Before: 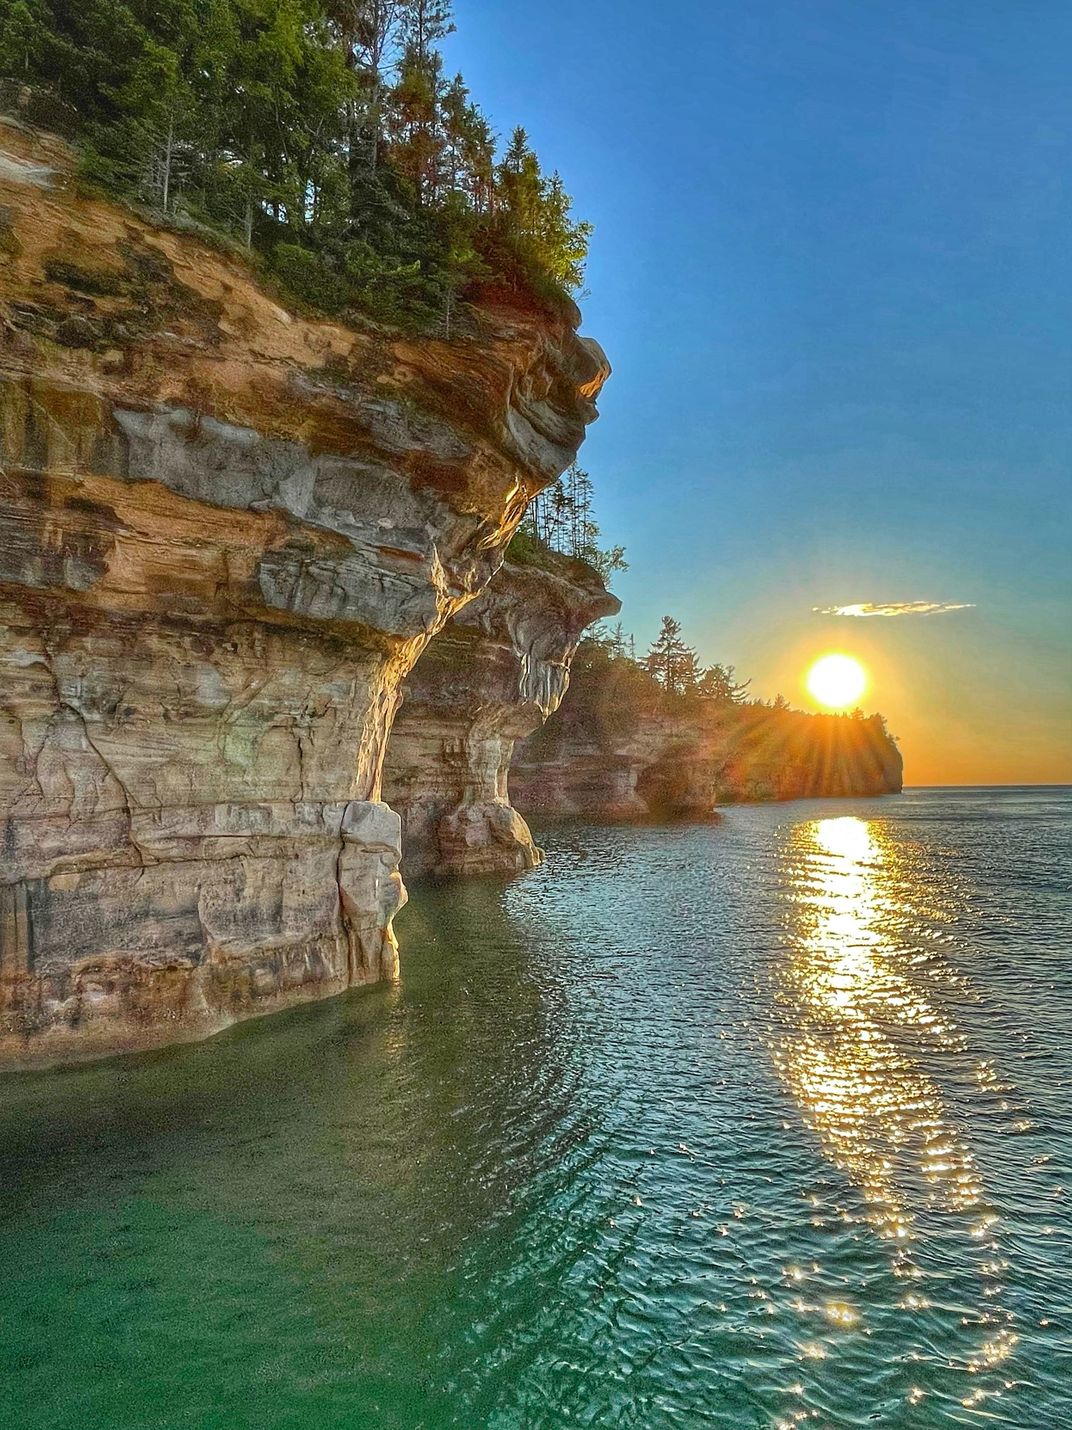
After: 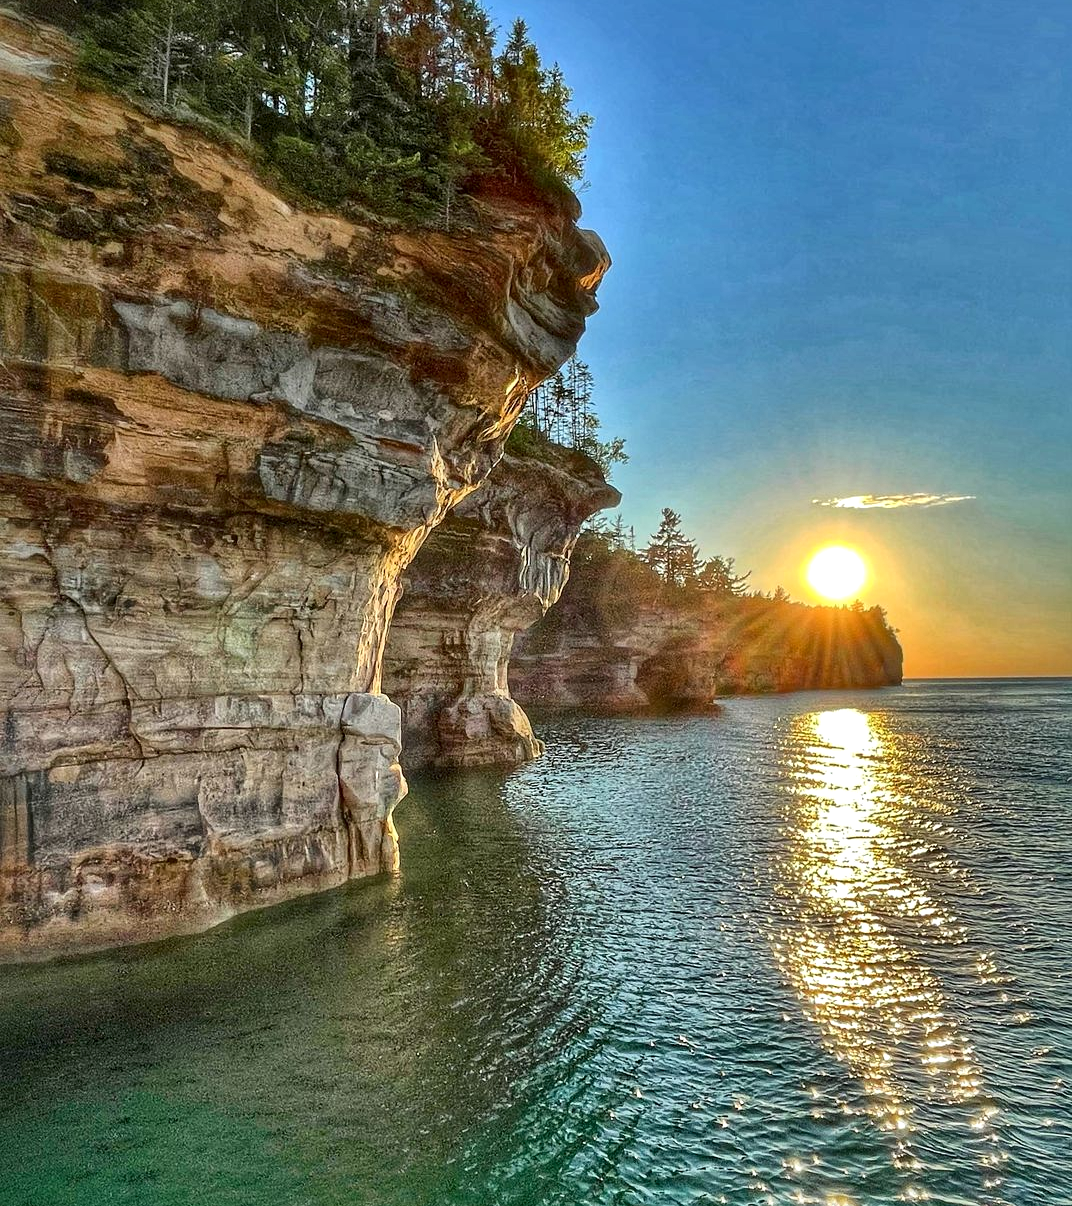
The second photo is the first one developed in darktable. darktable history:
crop: top 7.61%, bottom 7.994%
local contrast: mode bilateral grid, contrast 26, coarseness 59, detail 152%, midtone range 0.2
